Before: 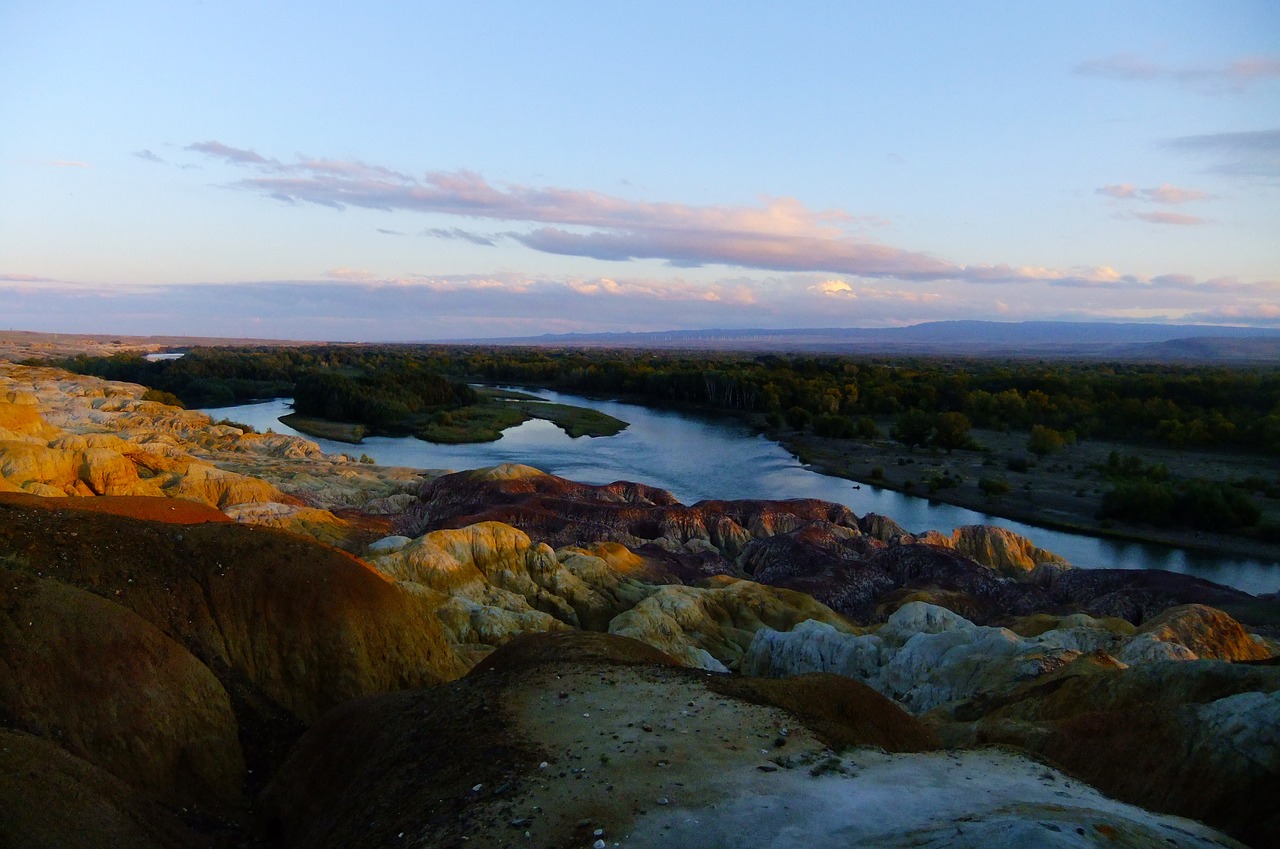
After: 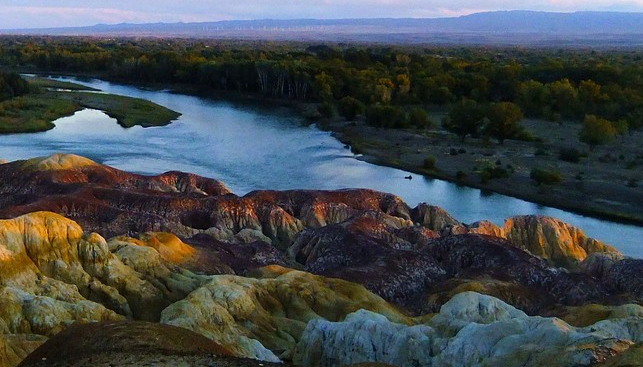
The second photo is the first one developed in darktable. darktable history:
crop: left 35.03%, top 36.625%, right 14.663%, bottom 20.057%
exposure: black level correction 0, exposure 0.7 EV, compensate exposure bias true, compensate highlight preservation false
